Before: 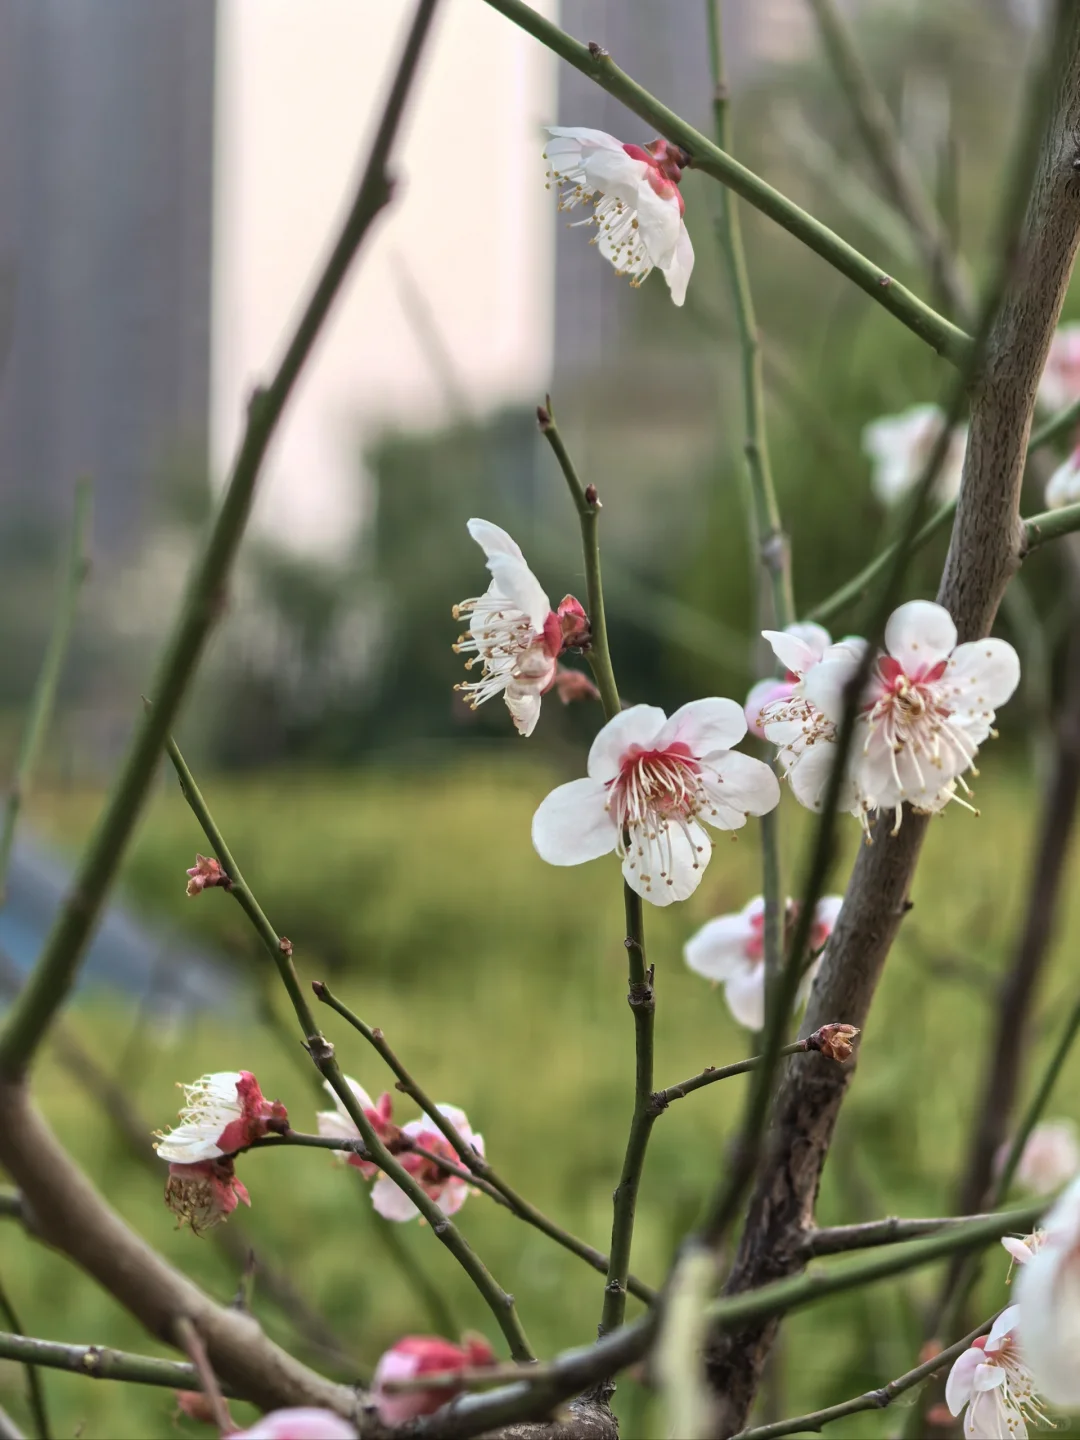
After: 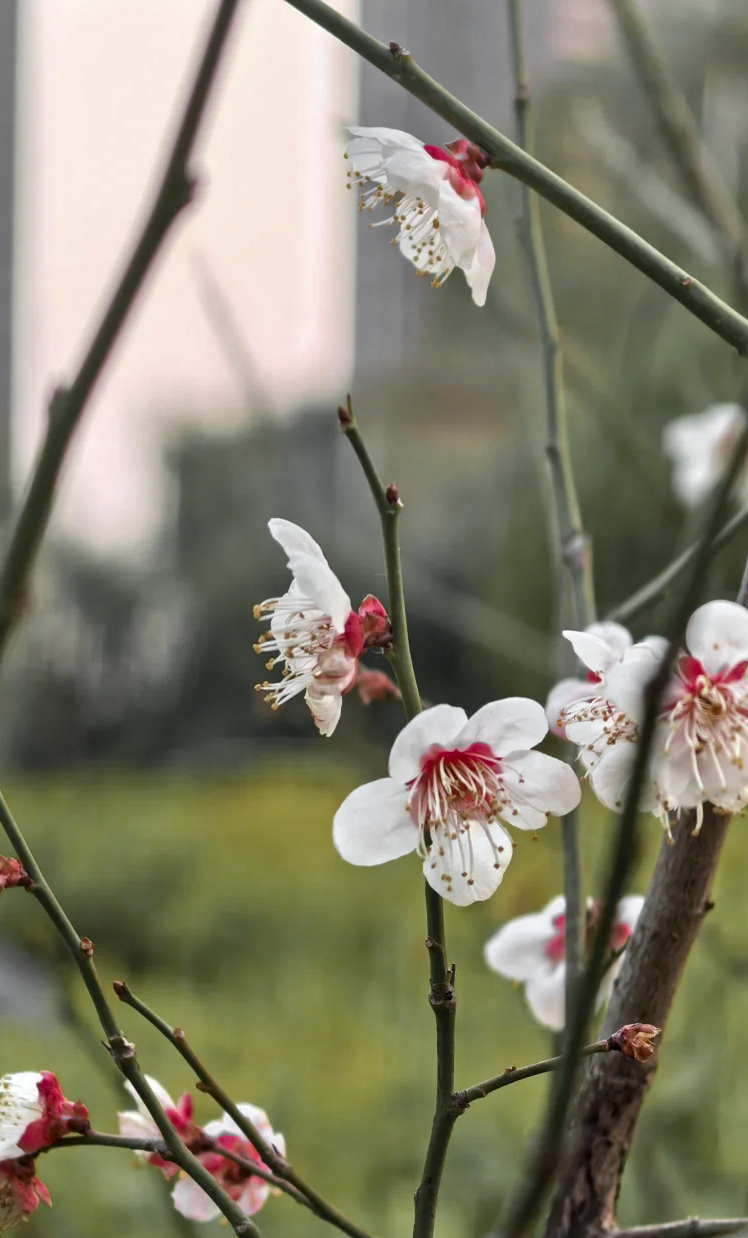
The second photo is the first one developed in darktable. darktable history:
local contrast: mode bilateral grid, contrast 28, coarseness 16, detail 115%, midtone range 0.2
crop: left 18.479%, right 12.2%, bottom 13.971%
color zones: curves: ch0 [(0.004, 0.388) (0.125, 0.392) (0.25, 0.404) (0.375, 0.5) (0.5, 0.5) (0.625, 0.5) (0.75, 0.5) (0.875, 0.5)]; ch1 [(0, 0.5) (0.125, 0.5) (0.25, 0.5) (0.375, 0.124) (0.524, 0.124) (0.645, 0.128) (0.789, 0.132) (0.914, 0.096) (0.998, 0.068)]
